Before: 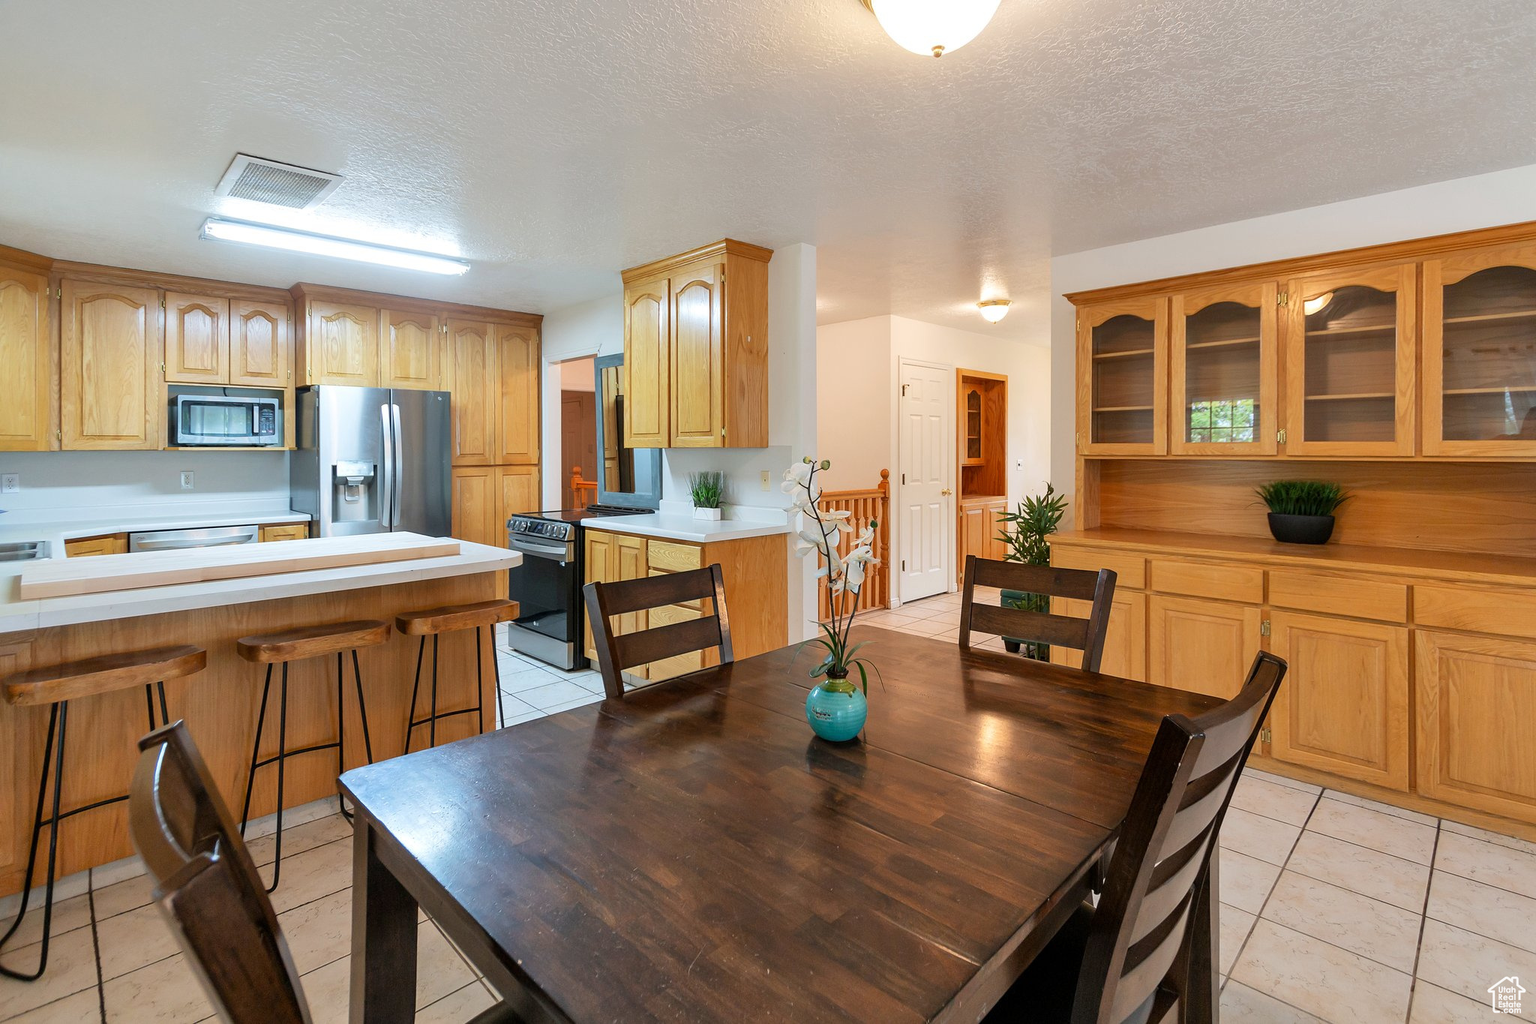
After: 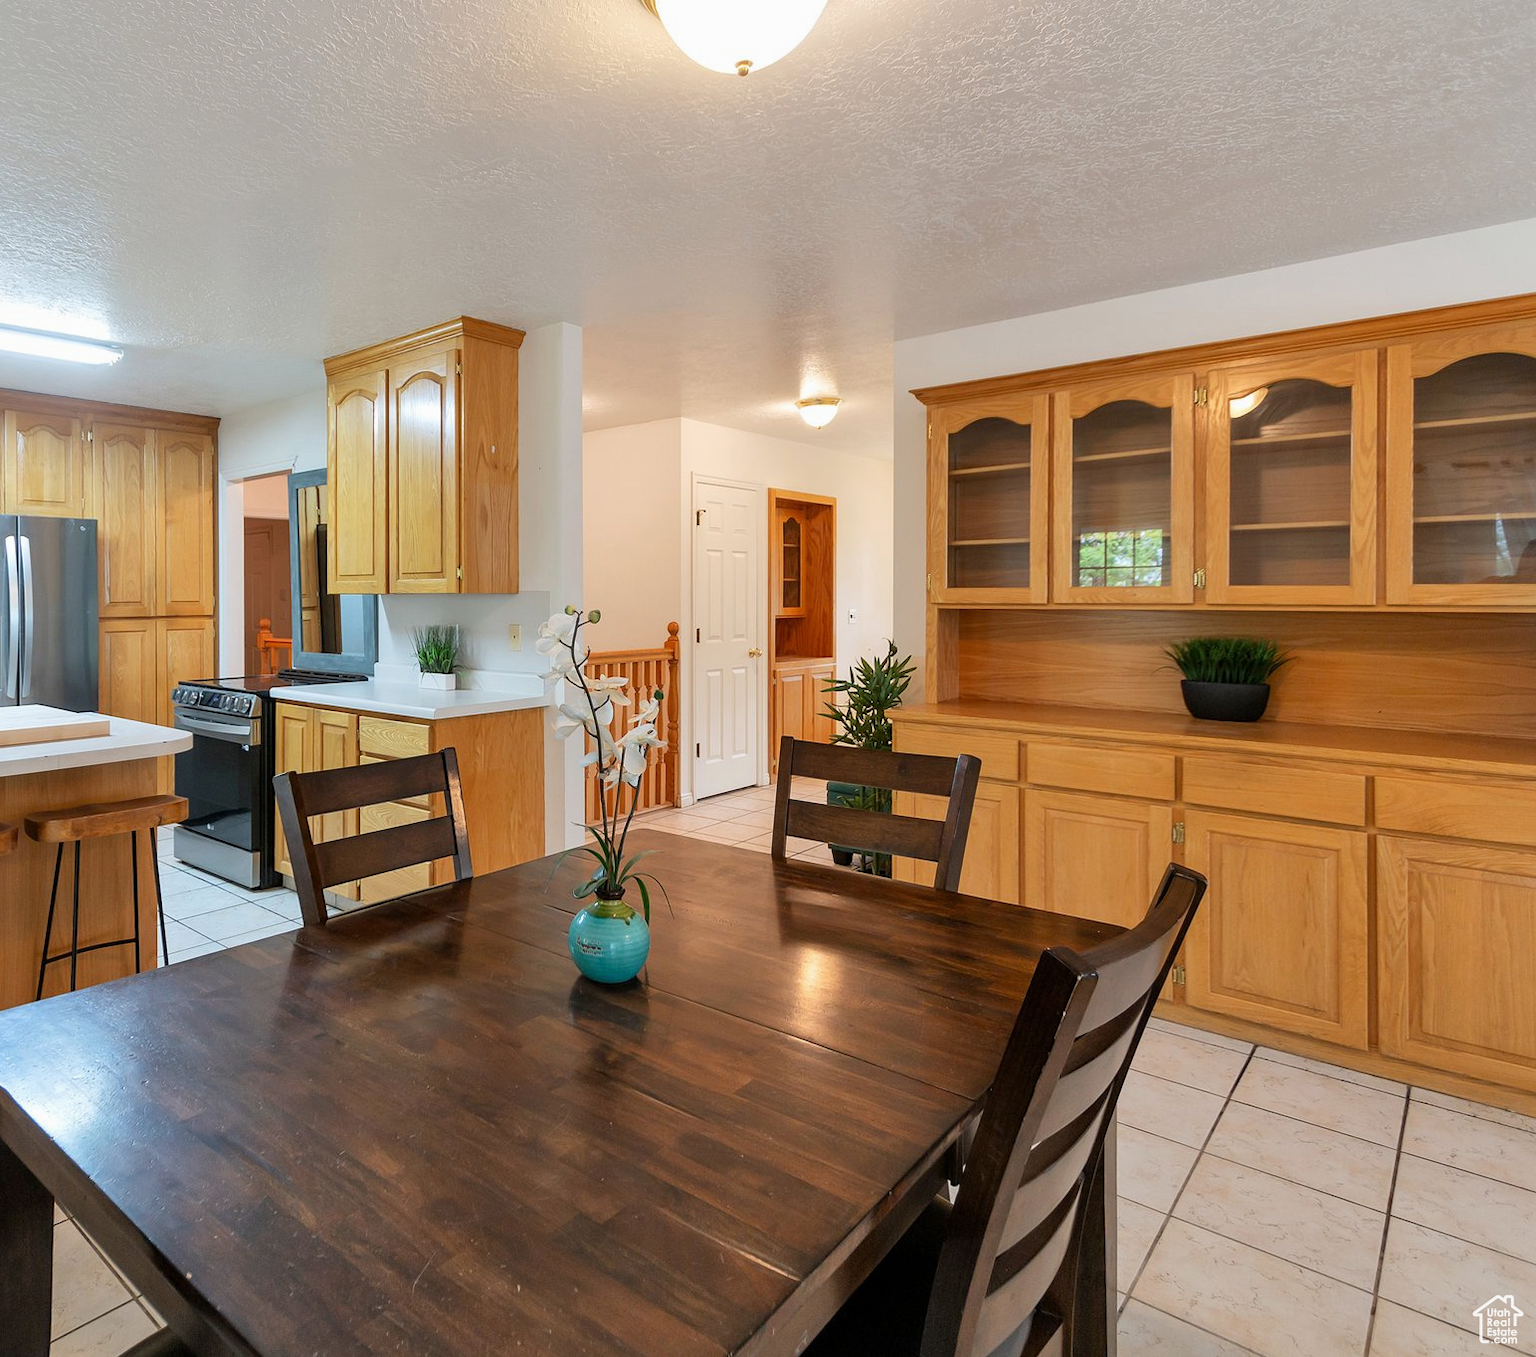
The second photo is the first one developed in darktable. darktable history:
crop and rotate: left 24.609%
exposure: exposure -0.041 EV, compensate highlight preservation false
